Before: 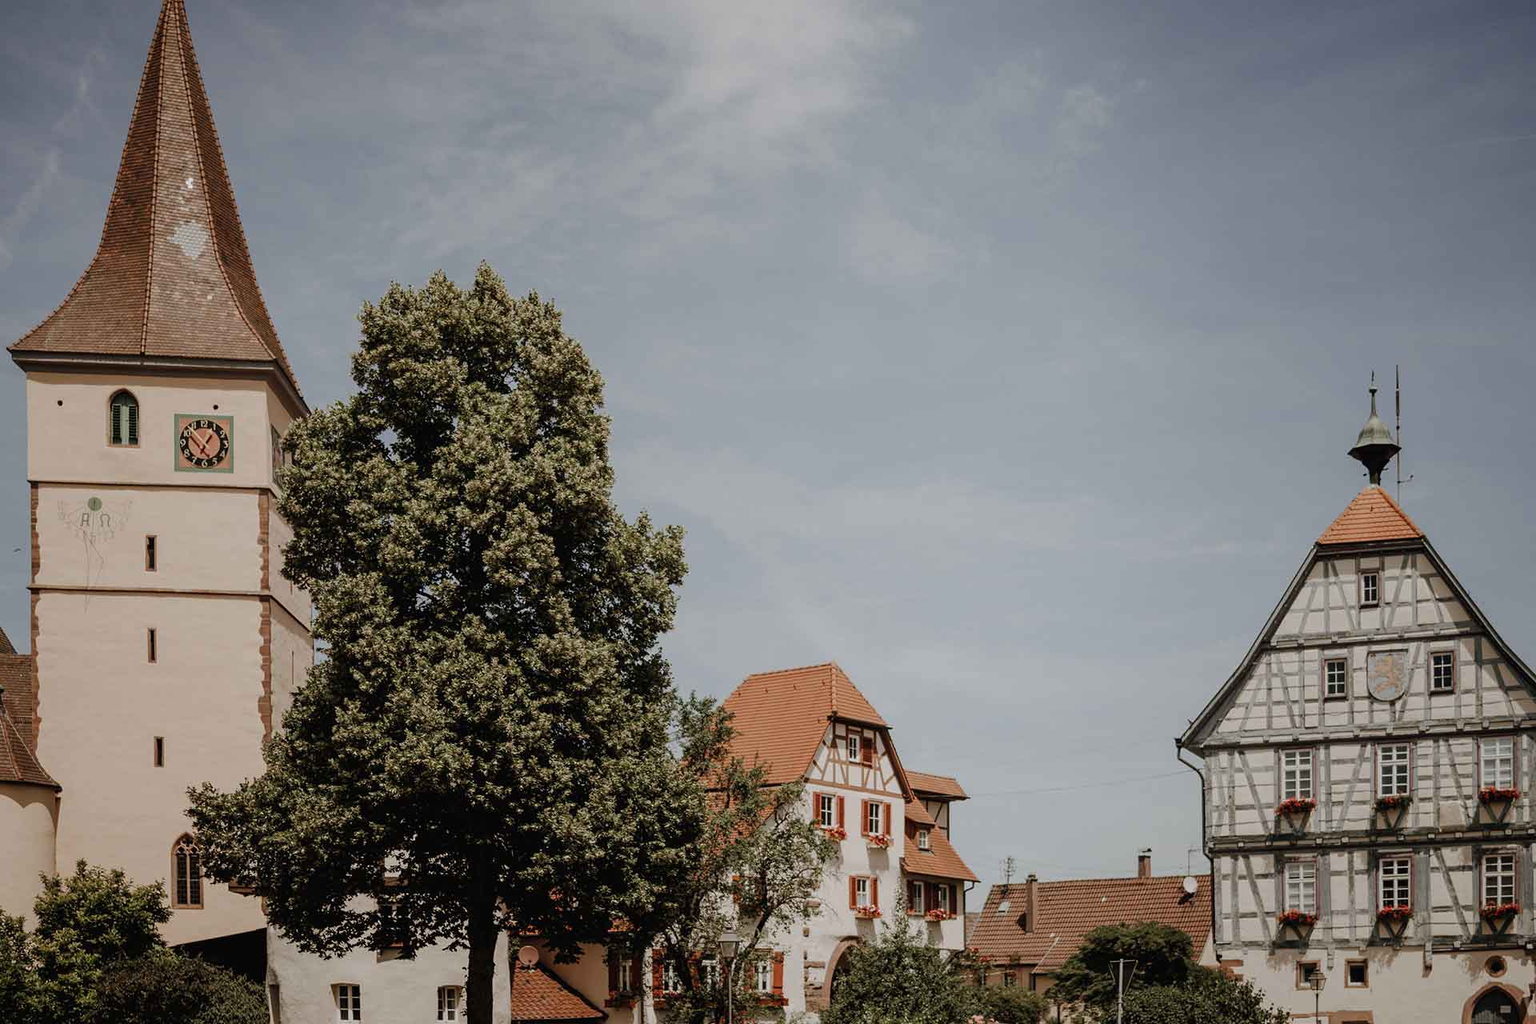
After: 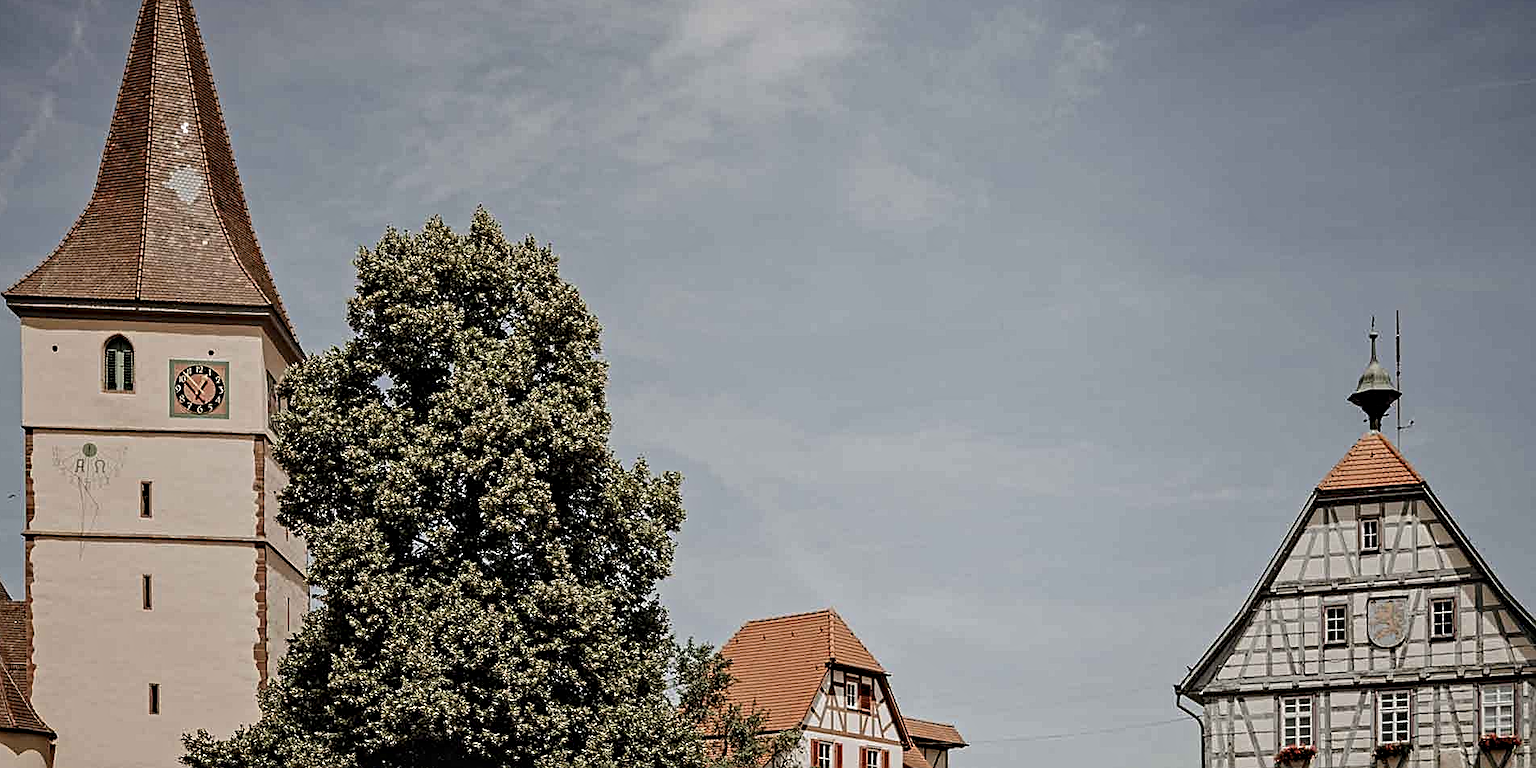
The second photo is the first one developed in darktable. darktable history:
sharpen: on, module defaults
contrast equalizer: octaves 7, y [[0.502, 0.517, 0.543, 0.576, 0.611, 0.631], [0.5 ×6], [0.5 ×6], [0 ×6], [0 ×6]]
crop: left 0.387%, top 5.469%, bottom 19.809%
